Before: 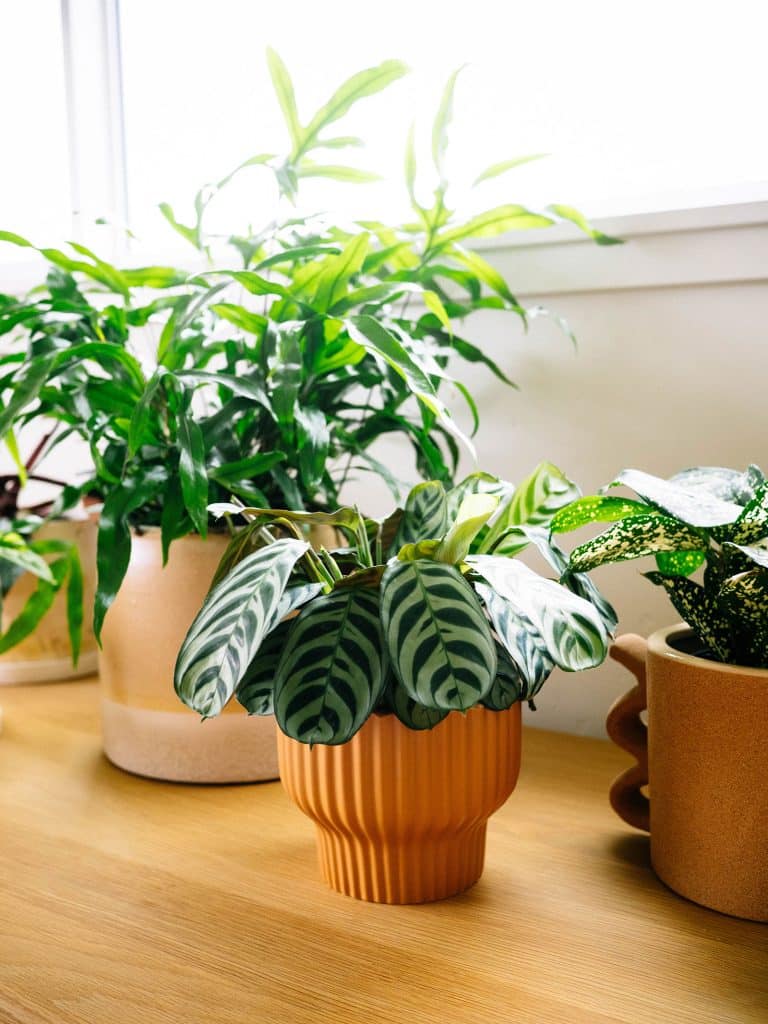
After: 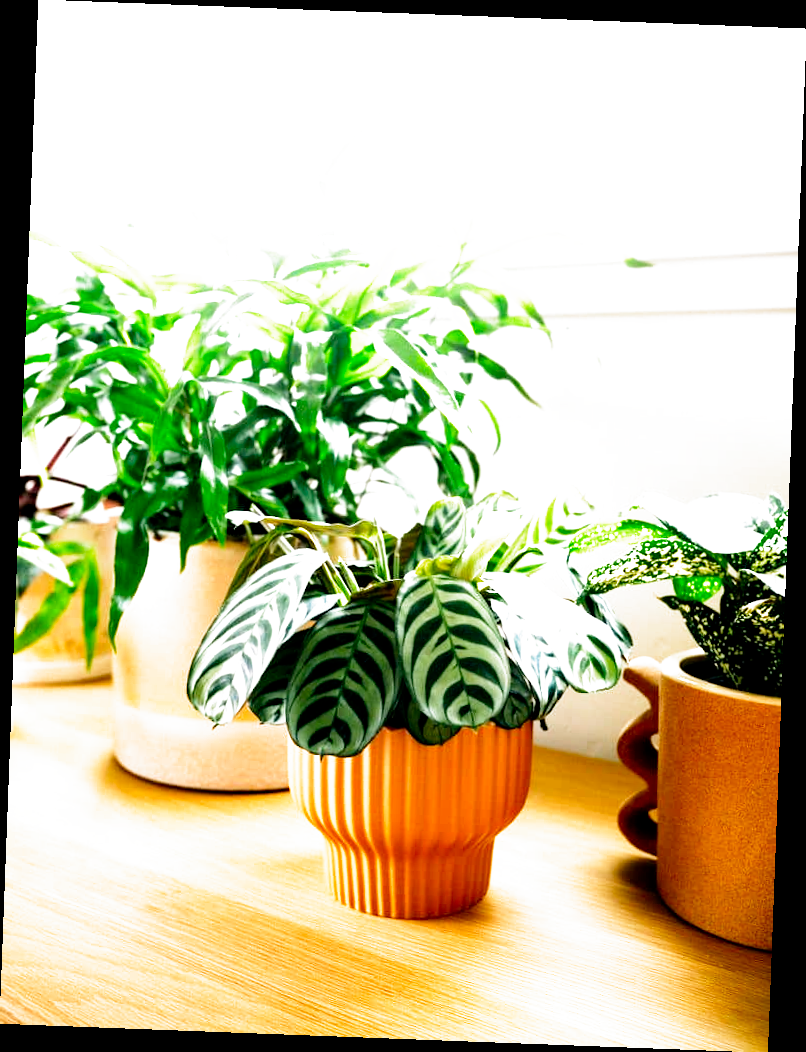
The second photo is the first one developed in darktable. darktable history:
filmic rgb: middle gray luminance 8.8%, black relative exposure -6.3 EV, white relative exposure 2.7 EV, threshold 6 EV, target black luminance 0%, hardness 4.74, latitude 73.47%, contrast 1.332, shadows ↔ highlights balance 10.13%, add noise in highlights 0, preserve chrominance no, color science v3 (2019), use custom middle-gray values true, iterations of high-quality reconstruction 0, contrast in highlights soft, enable highlight reconstruction true
rotate and perspective: rotation 2.17°, automatic cropping off
